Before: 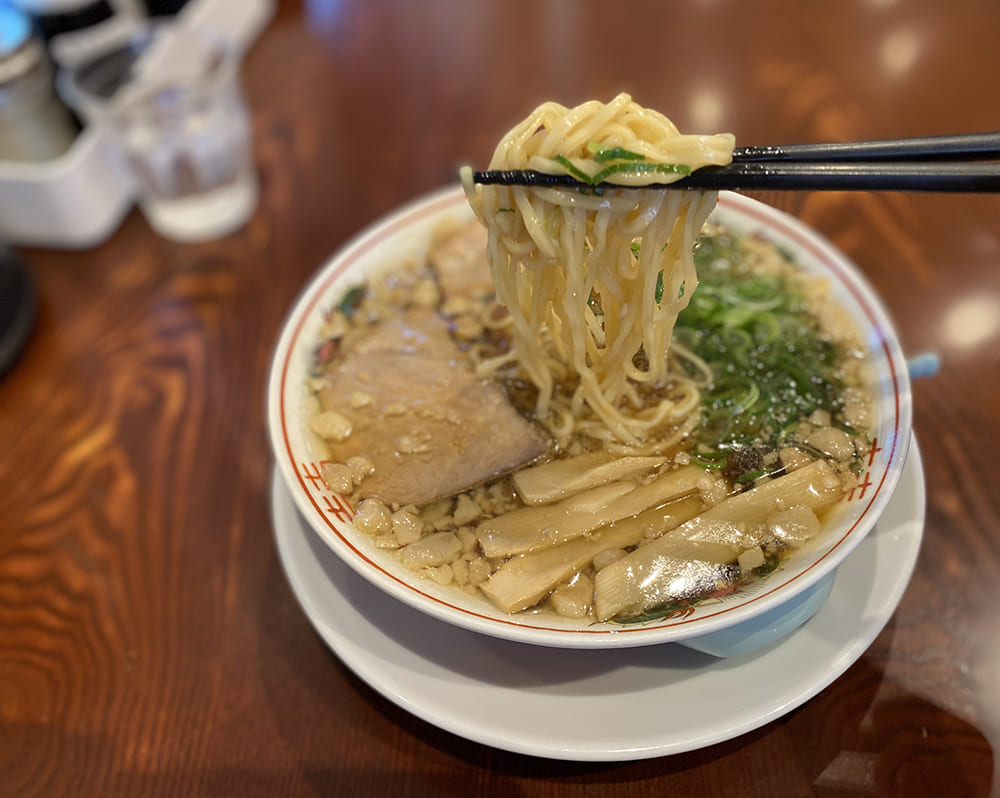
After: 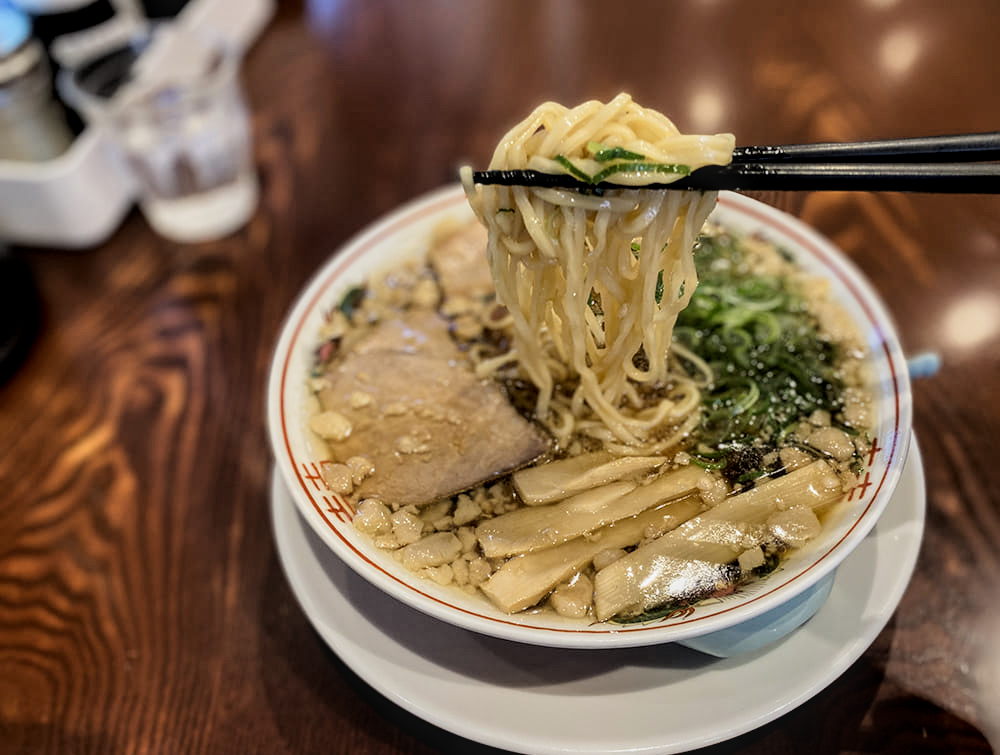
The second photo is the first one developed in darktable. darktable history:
crop and rotate: top 0.003%, bottom 5.267%
local contrast: on, module defaults
filmic rgb: black relative exposure -5.07 EV, white relative exposure 3.5 EV, threshold 6 EV, hardness 3.17, contrast 1.401, highlights saturation mix -49.76%, enable highlight reconstruction true
